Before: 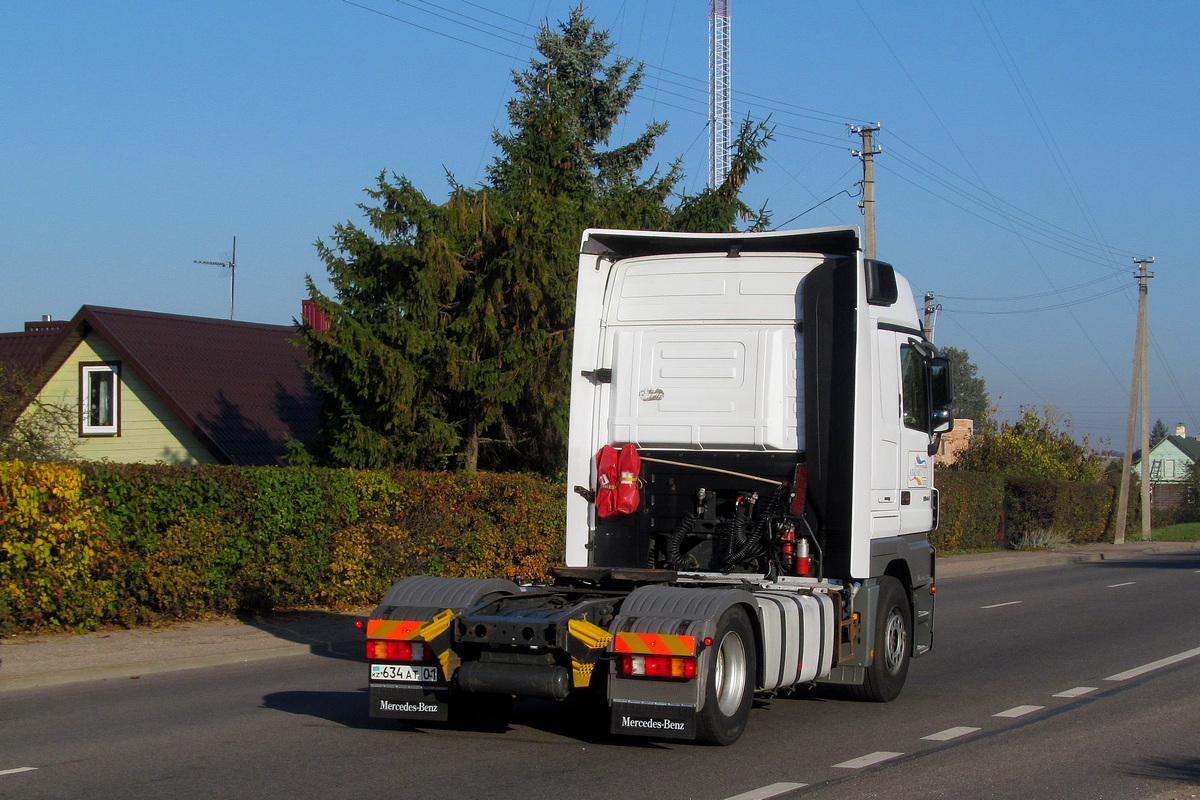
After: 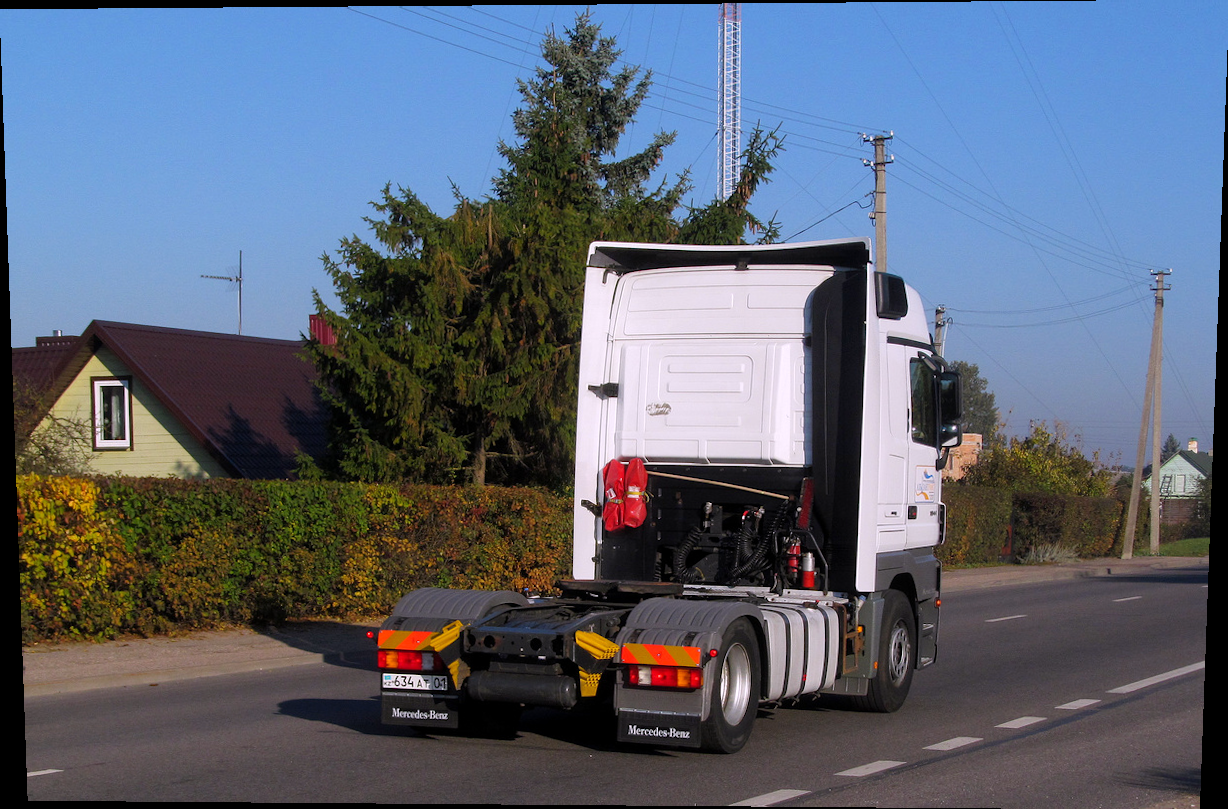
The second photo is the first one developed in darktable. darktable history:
white balance: red 1.05, blue 1.072
rotate and perspective: lens shift (vertical) 0.048, lens shift (horizontal) -0.024, automatic cropping off
